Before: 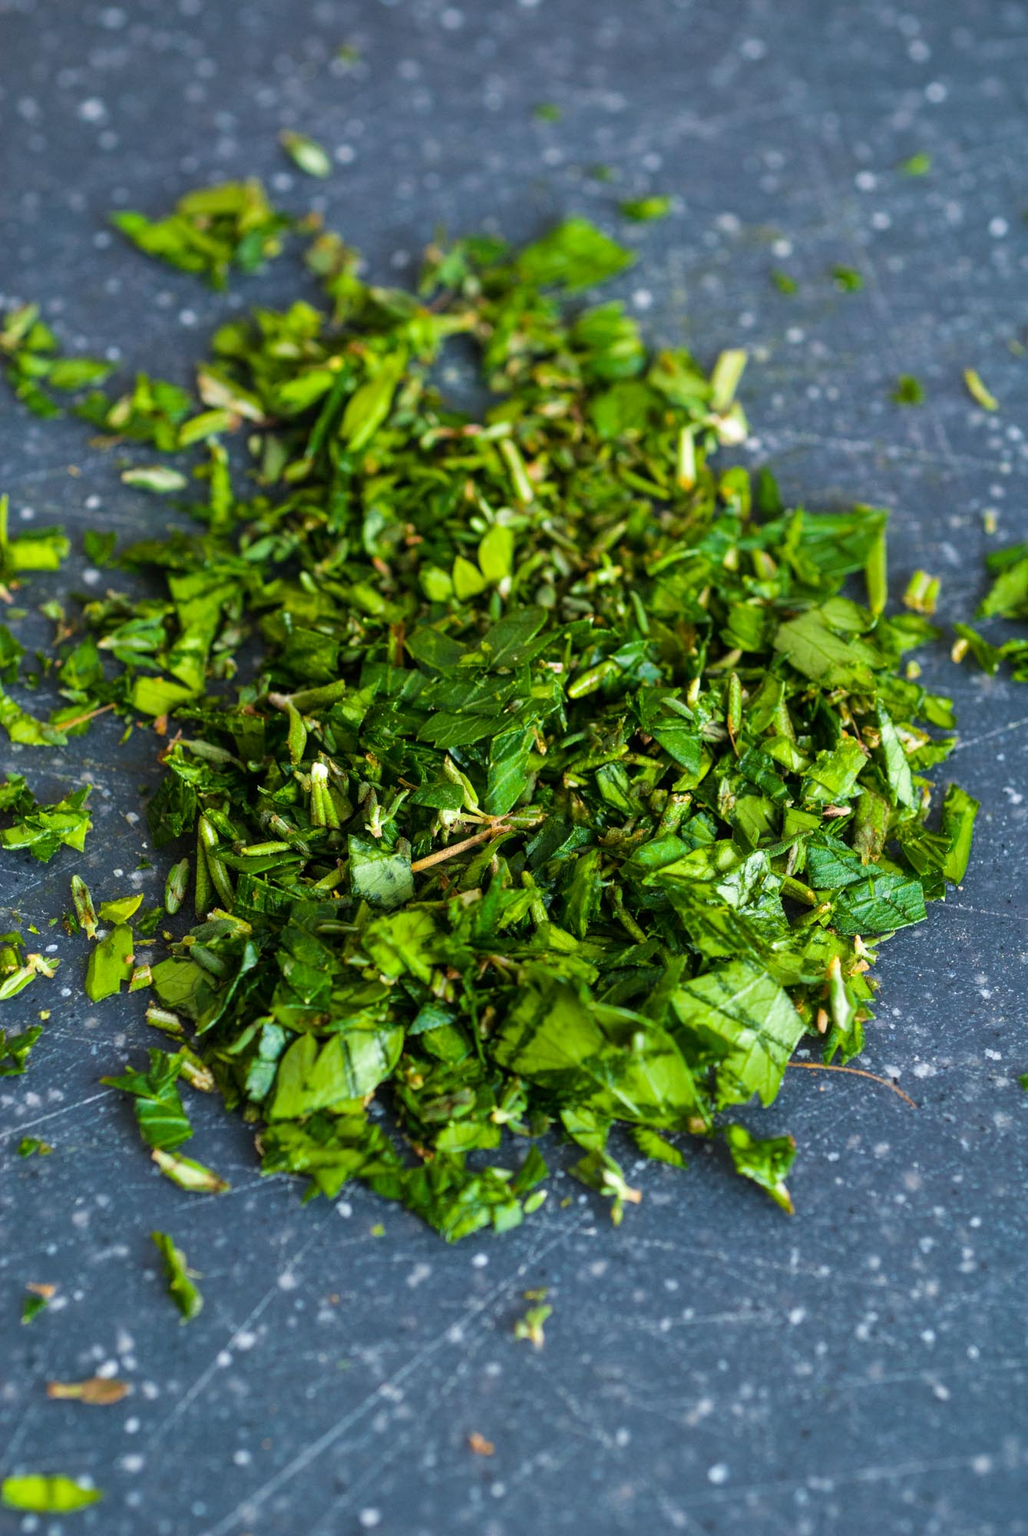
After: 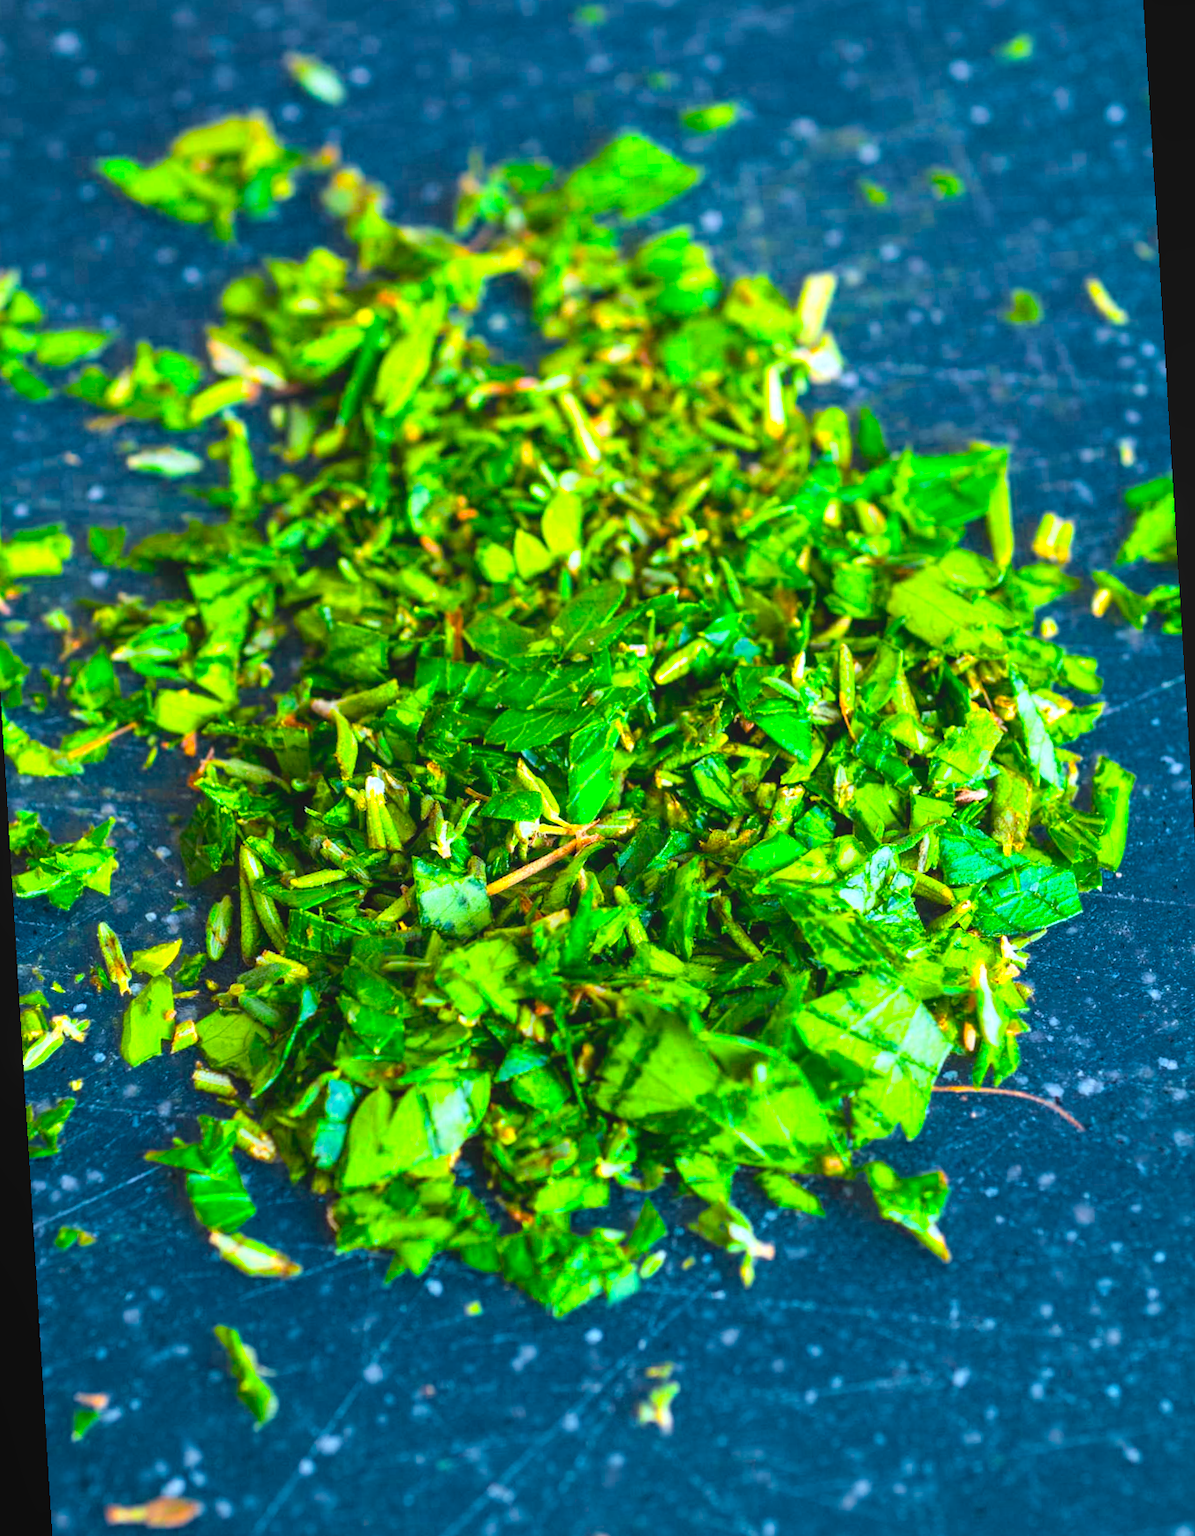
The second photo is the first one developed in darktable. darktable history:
local contrast: highlights 68%, shadows 68%, detail 82%, midtone range 0.325
color calibration: output R [1.422, -0.35, -0.252, 0], output G [-0.238, 1.259, -0.084, 0], output B [-0.081, -0.196, 1.58, 0], output brightness [0.49, 0.671, -0.57, 0], illuminant same as pipeline (D50), adaptation none (bypass), saturation algorithm version 1 (2020)
rotate and perspective: rotation -3.52°, crop left 0.036, crop right 0.964, crop top 0.081, crop bottom 0.919
